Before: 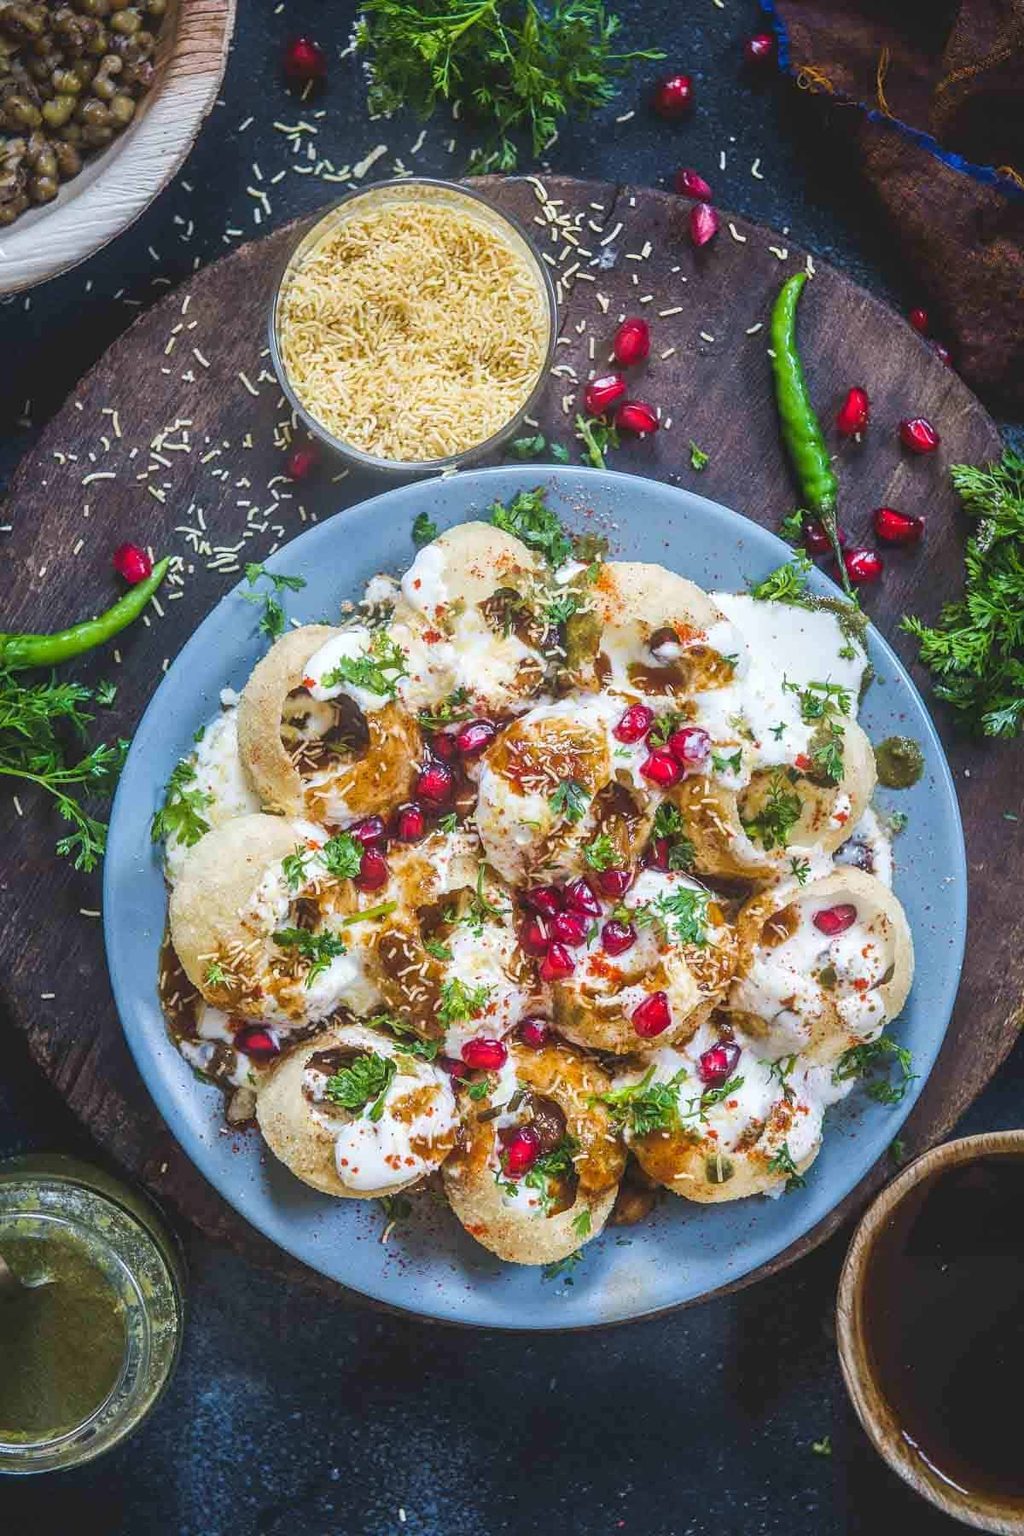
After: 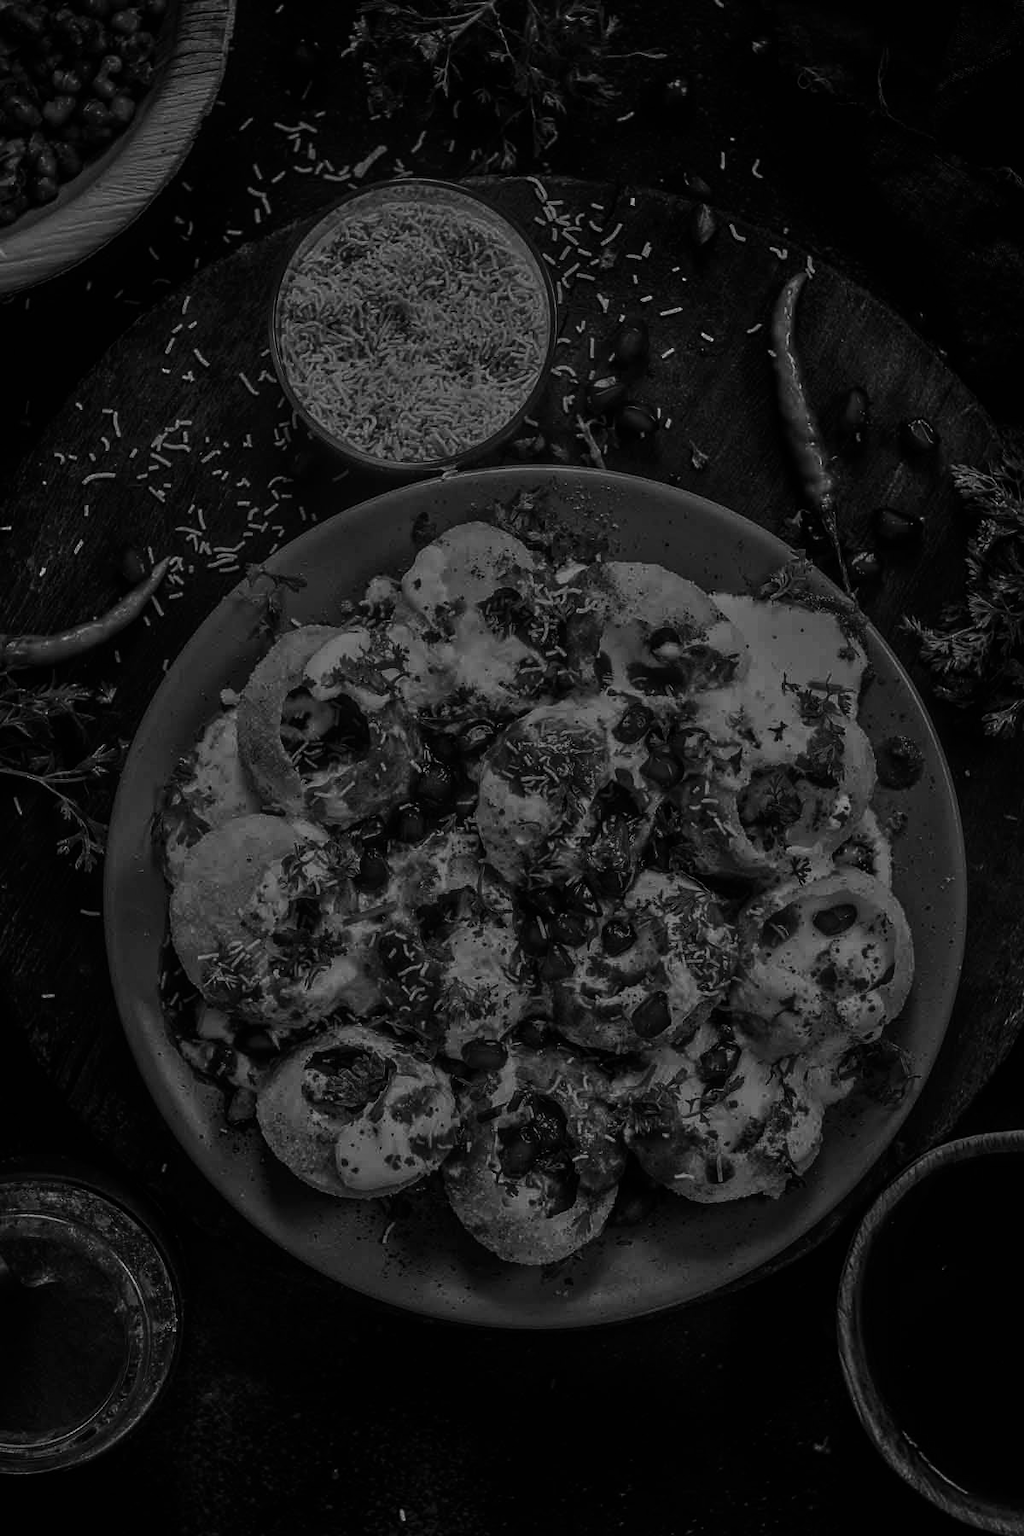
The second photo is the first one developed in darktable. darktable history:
tone equalizer: -8 EV -0.002 EV, -7 EV 0.005 EV, -6 EV -0.008 EV, -5 EV 0.007 EV, -4 EV -0.042 EV, -3 EV -0.233 EV, -2 EV -0.662 EV, -1 EV -0.983 EV, +0 EV -0.969 EV, smoothing diameter 2%, edges refinement/feathering 20, mask exposure compensation -1.57 EV, filter diffusion 5
contrast brightness saturation: contrast 0.02, brightness -1, saturation -1
